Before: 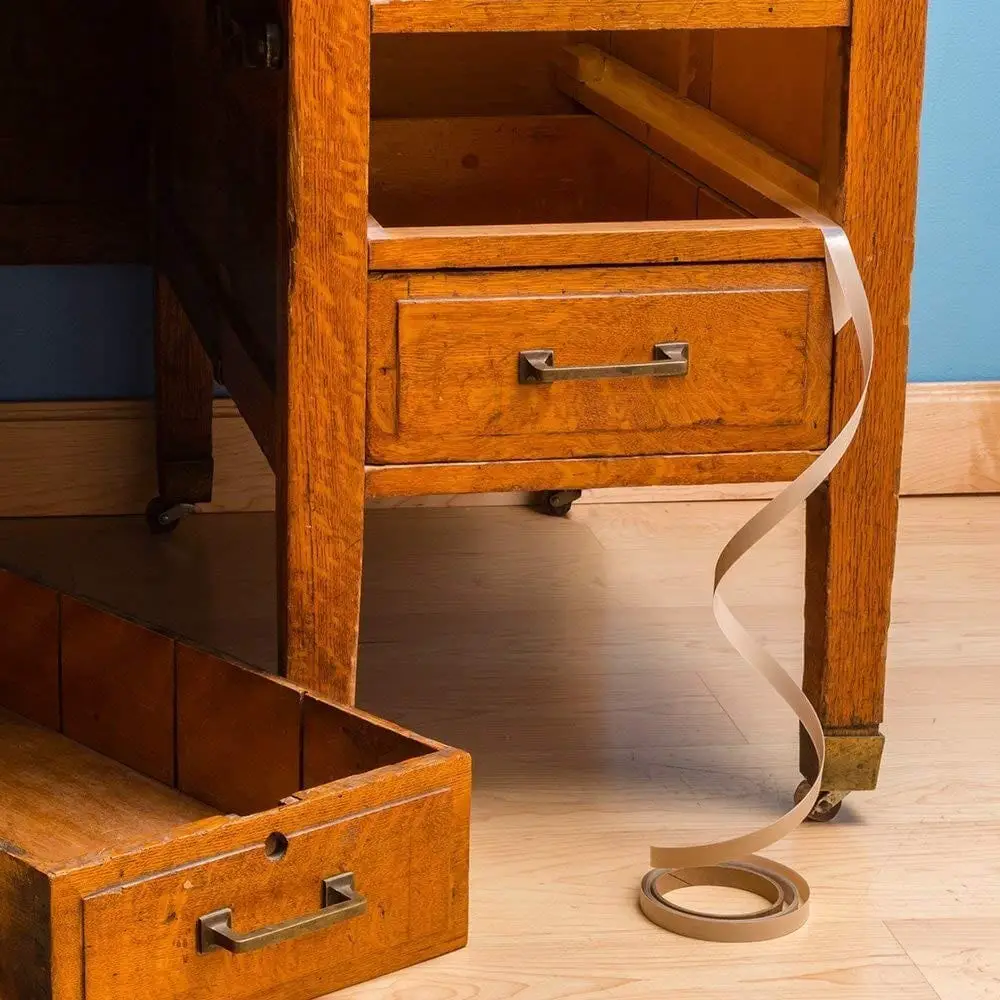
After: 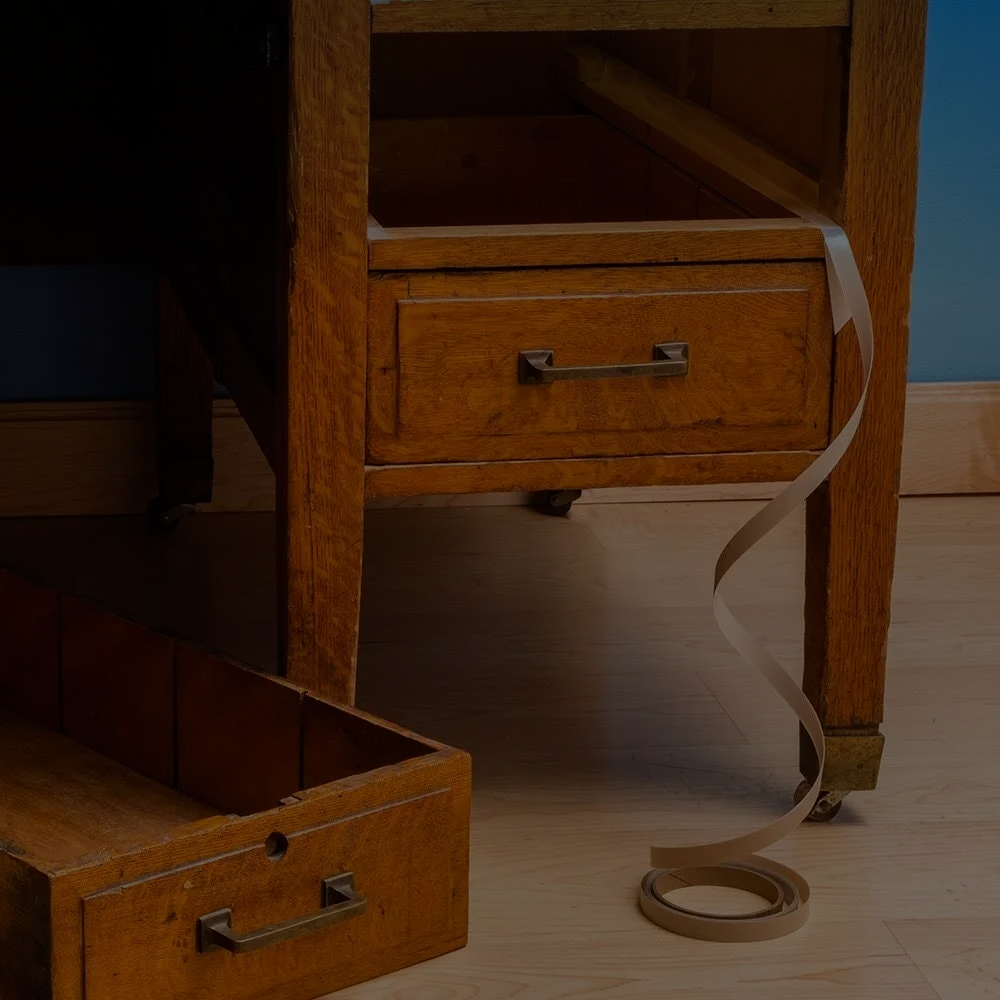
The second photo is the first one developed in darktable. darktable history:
graduated density: density 2.02 EV, hardness 44%, rotation 0.374°, offset 8.21, hue 208.8°, saturation 97%
exposure: exposure -2.446 EV, compensate highlight preservation false
color balance: mode lift, gamma, gain (sRGB)
